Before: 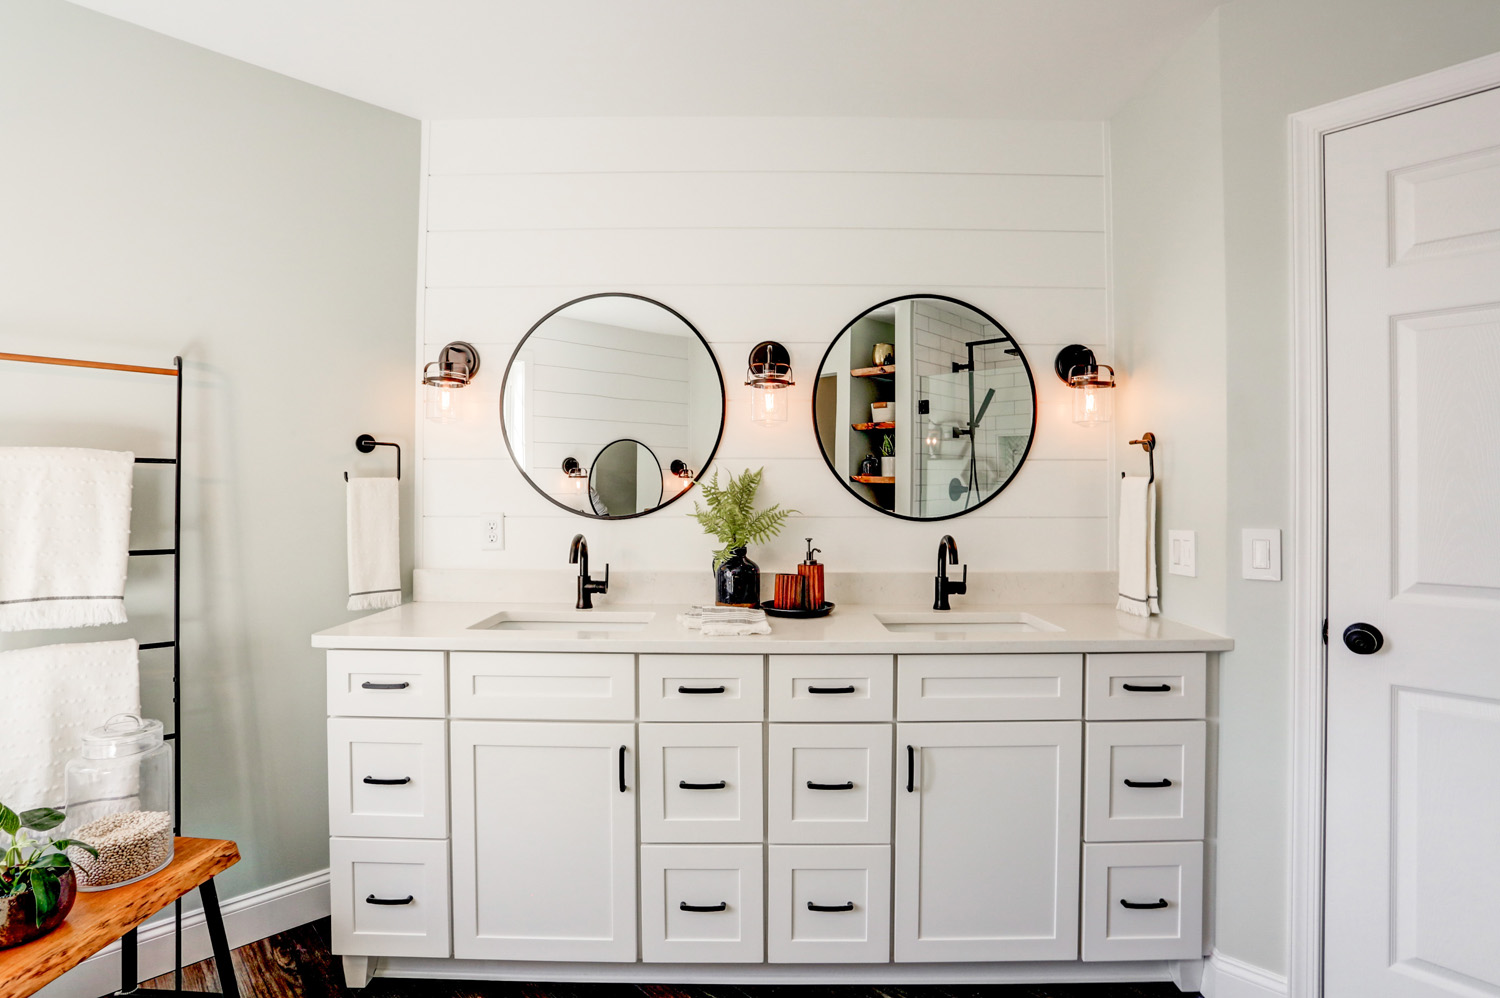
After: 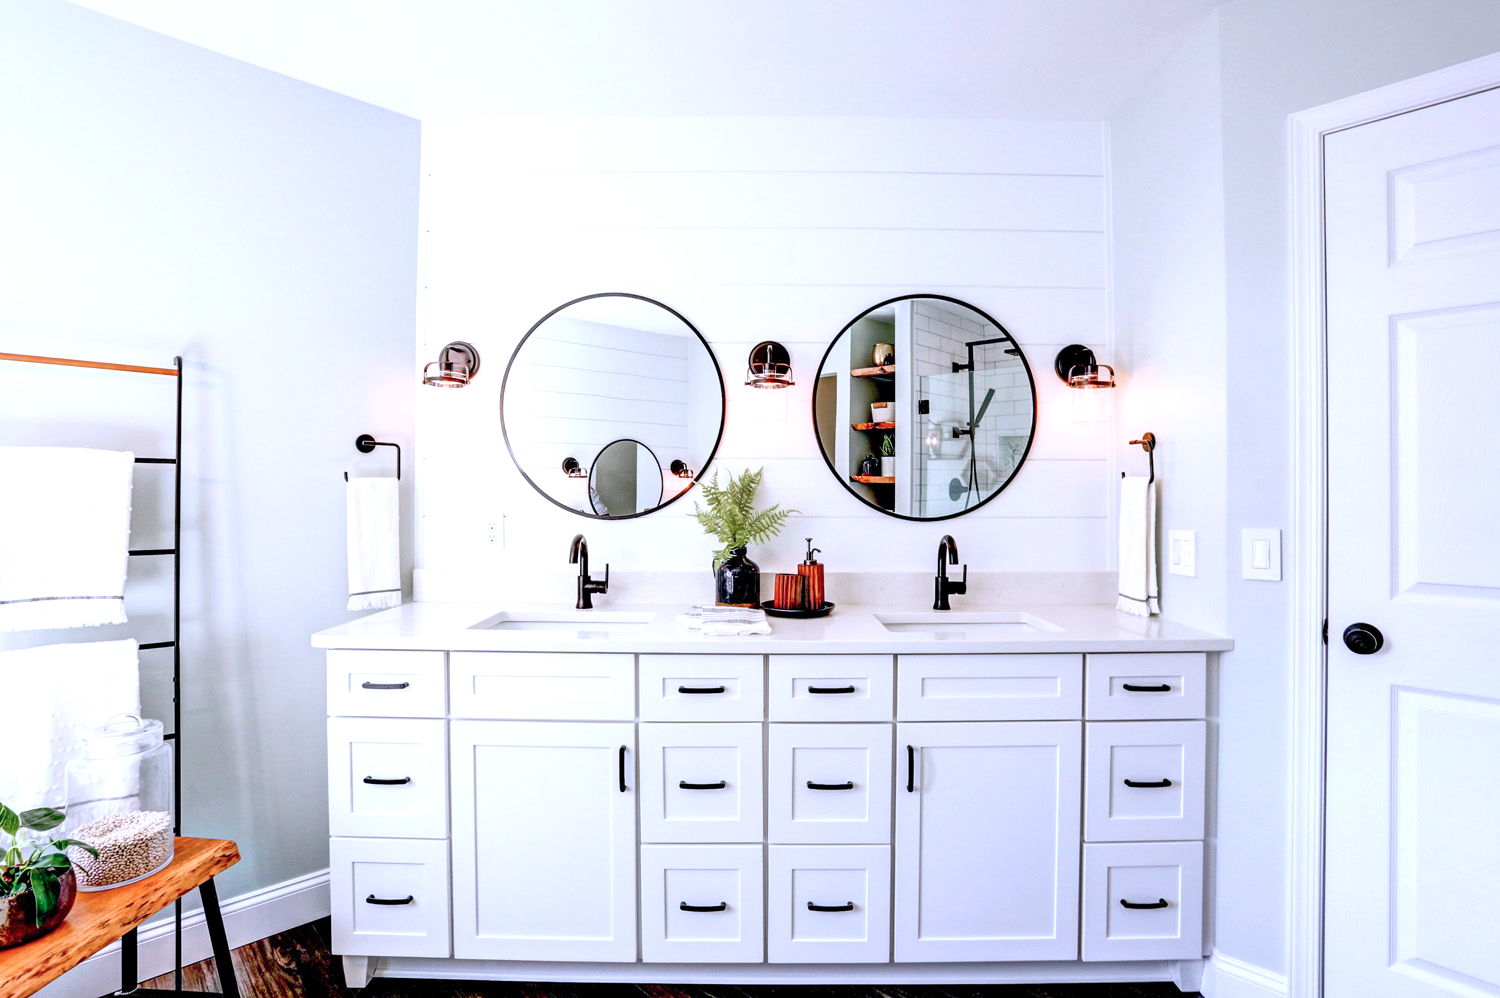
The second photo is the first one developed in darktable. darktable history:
color calibration: illuminant as shot in camera, x 0.377, y 0.392, temperature 4169.3 K, saturation algorithm version 1 (2020)
exposure: exposure 0.493 EV, compensate highlight preservation false
